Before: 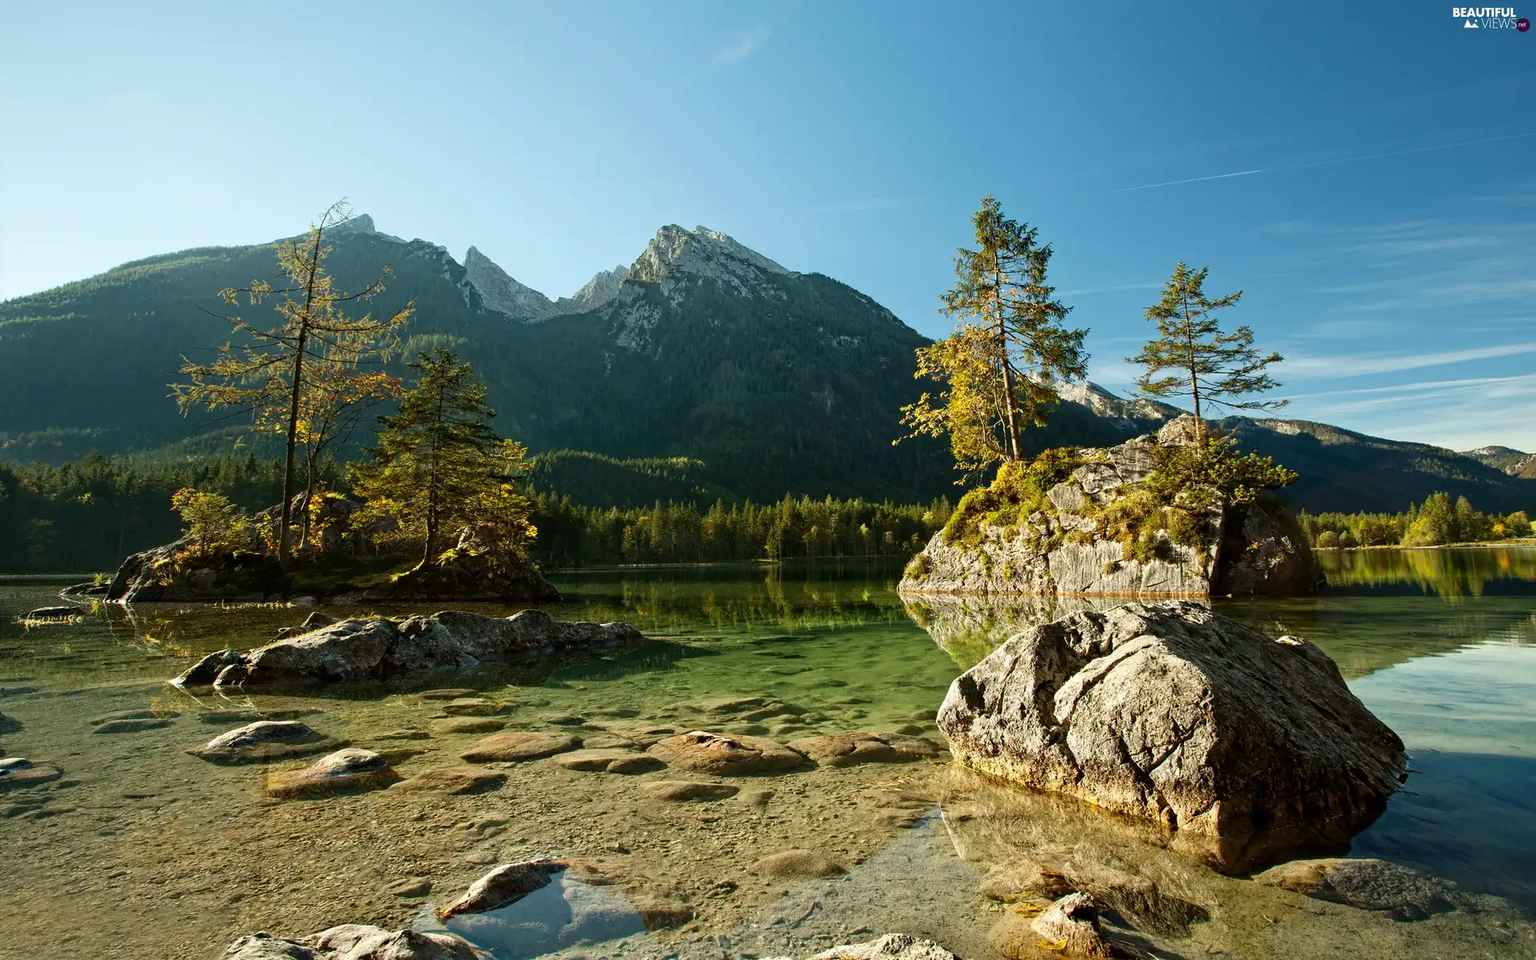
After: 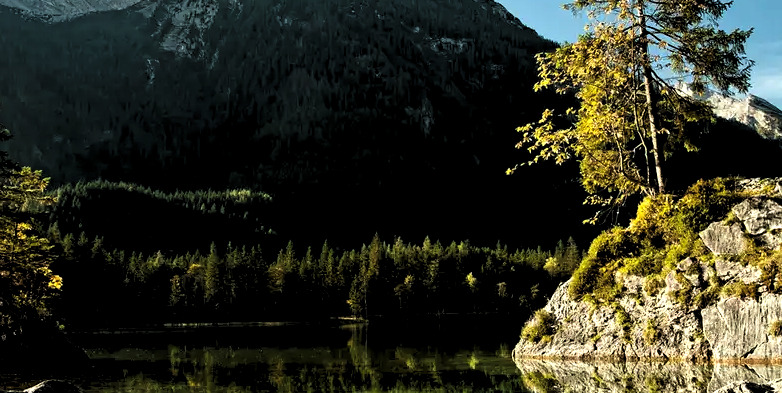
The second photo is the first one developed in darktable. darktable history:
levels: levels [0.182, 0.542, 0.902]
crop: left 31.74%, top 31.839%, right 27.51%, bottom 35.403%
